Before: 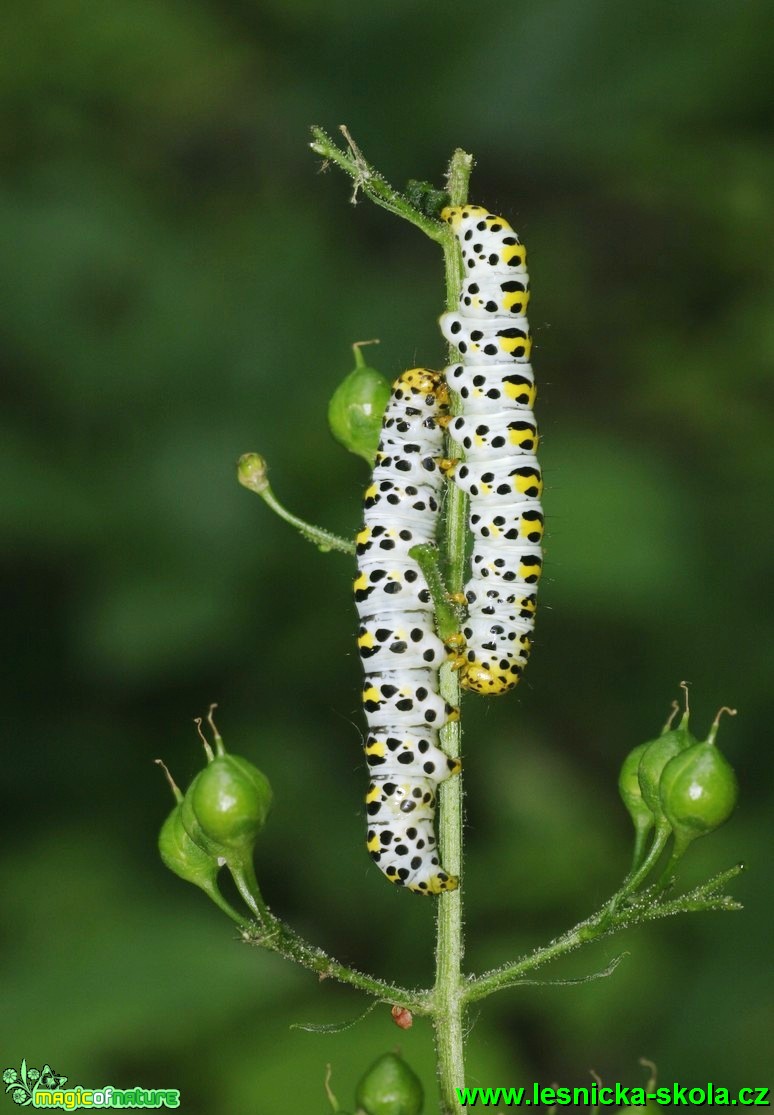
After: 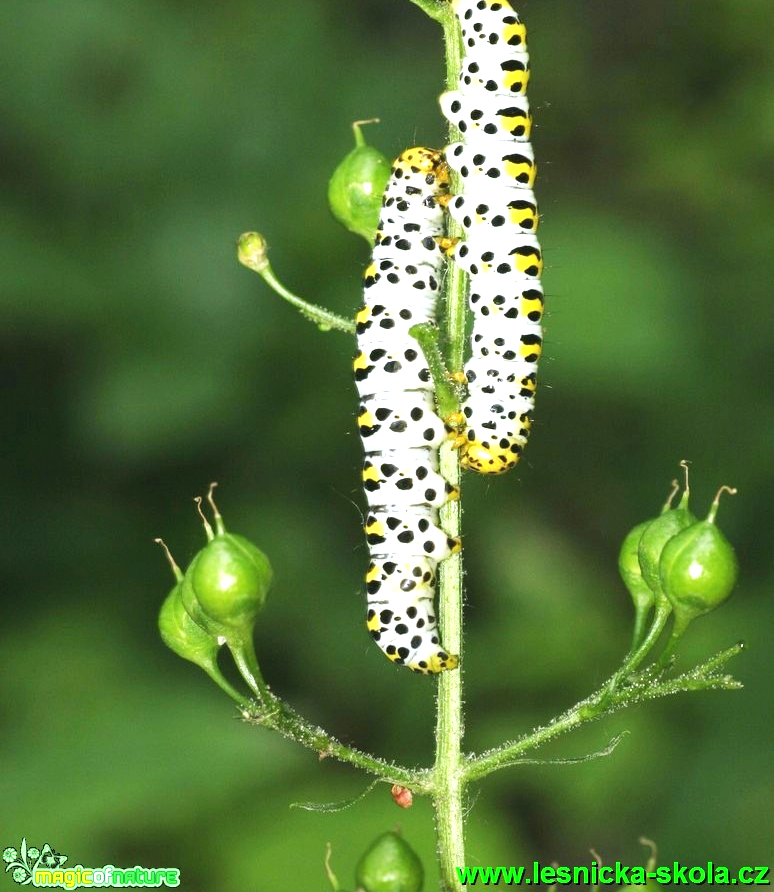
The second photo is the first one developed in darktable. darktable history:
crop and rotate: top 19.992%
exposure: black level correction 0, exposure 1 EV, compensate highlight preservation false
